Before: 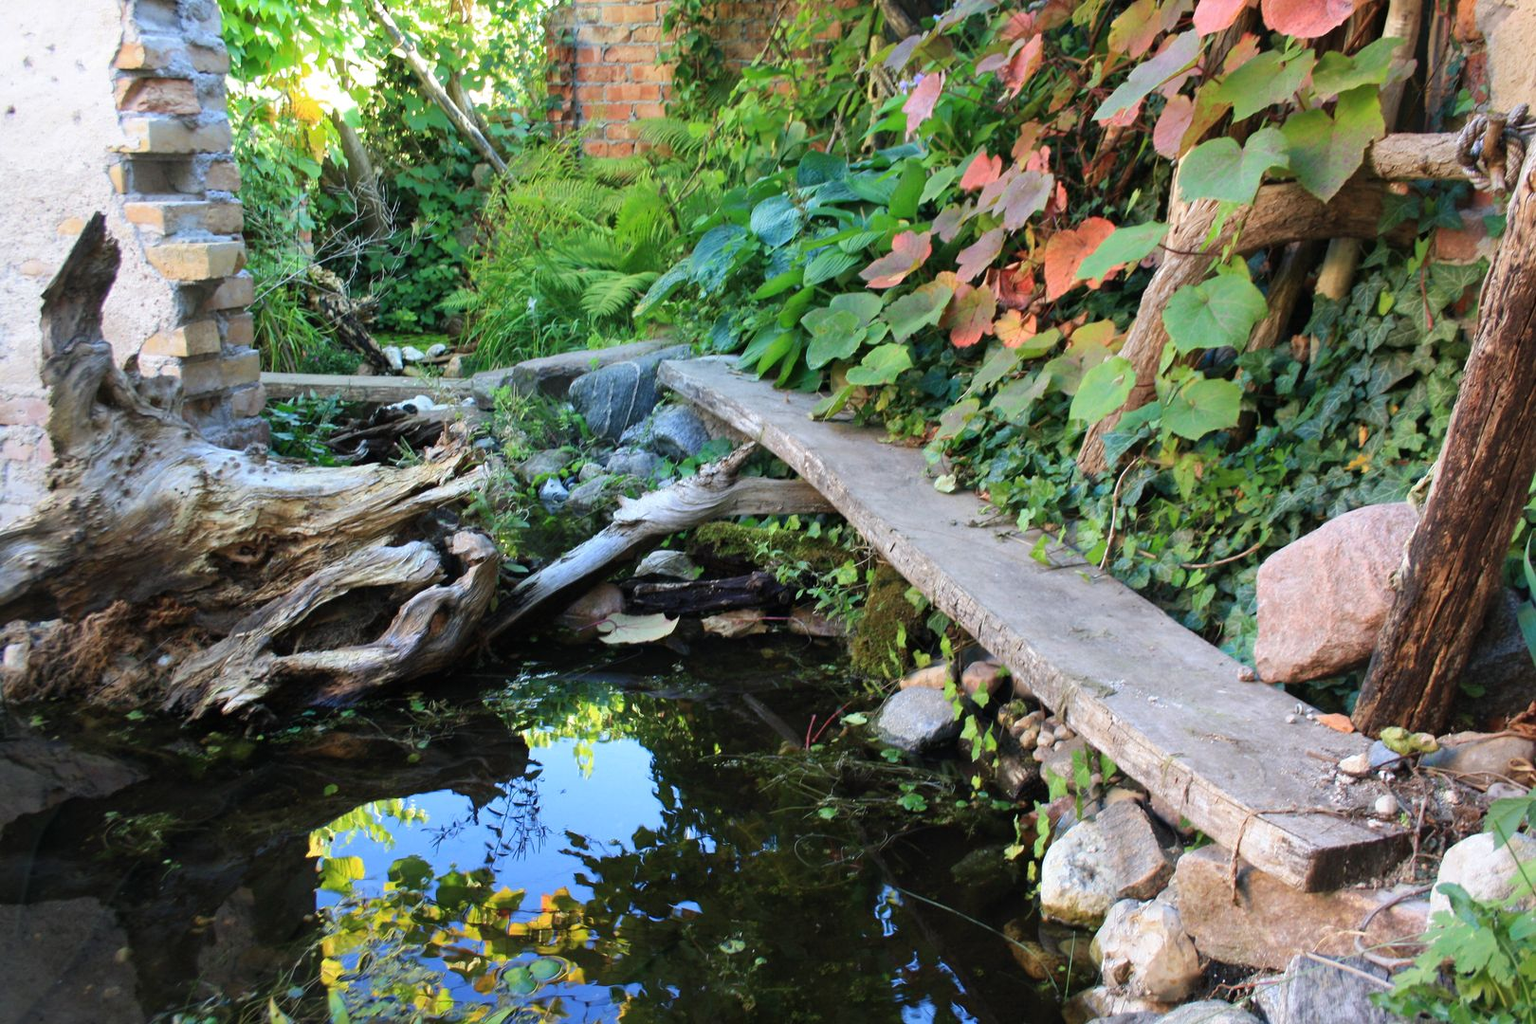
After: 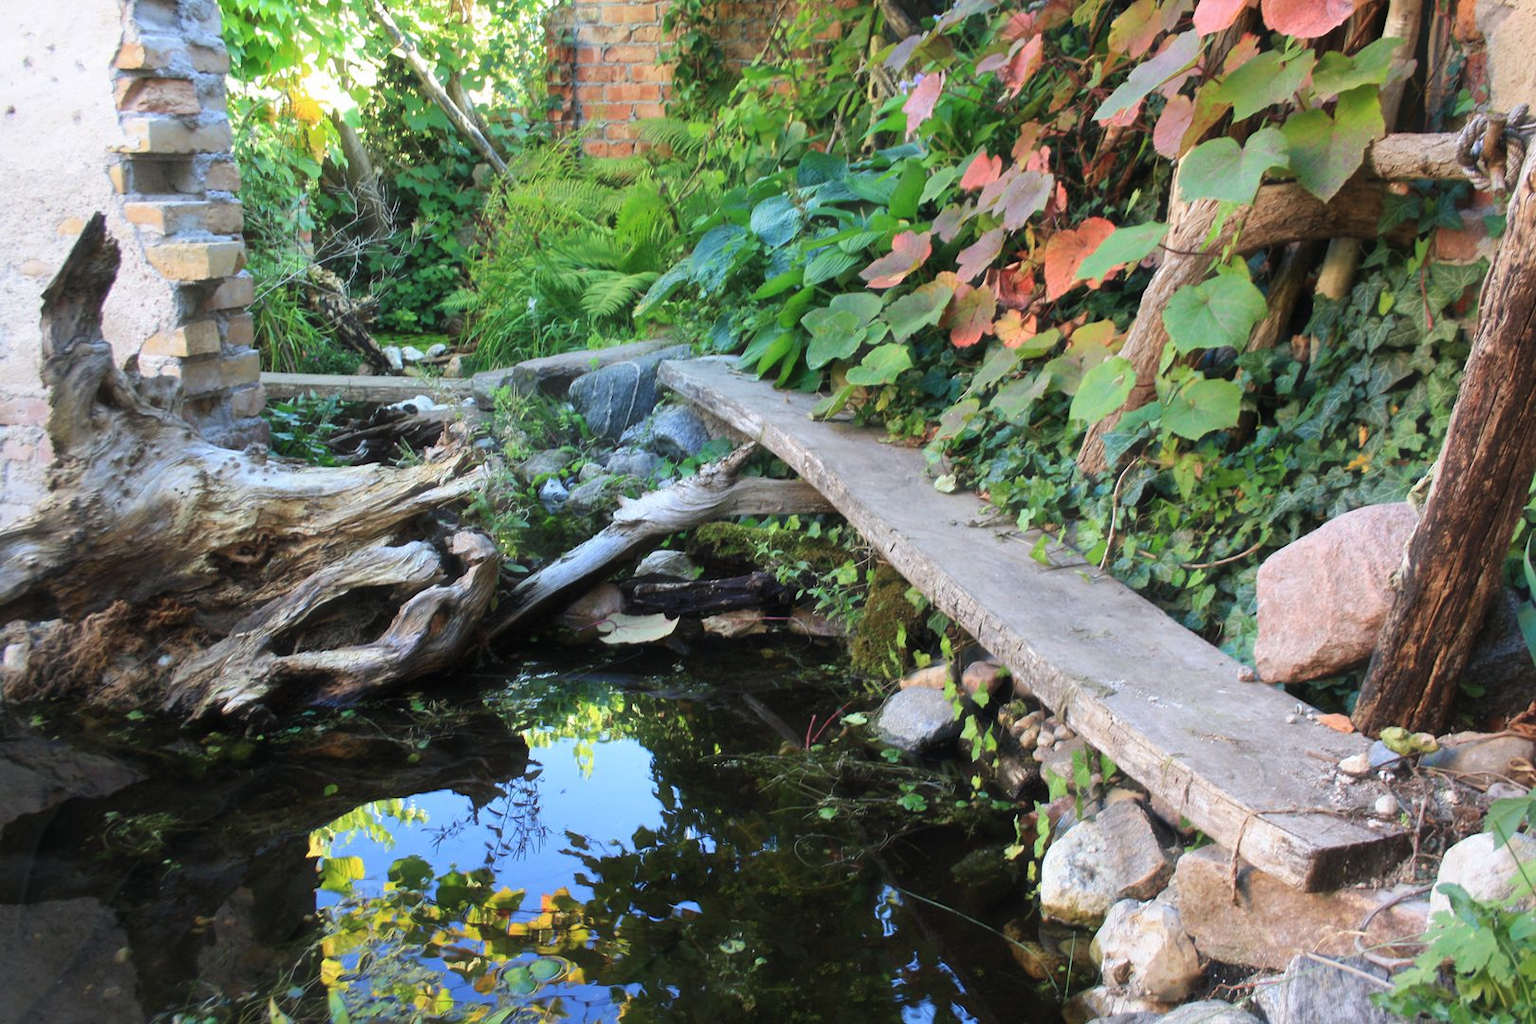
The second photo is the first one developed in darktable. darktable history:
haze removal: strength -0.093, compatibility mode true, adaptive false
